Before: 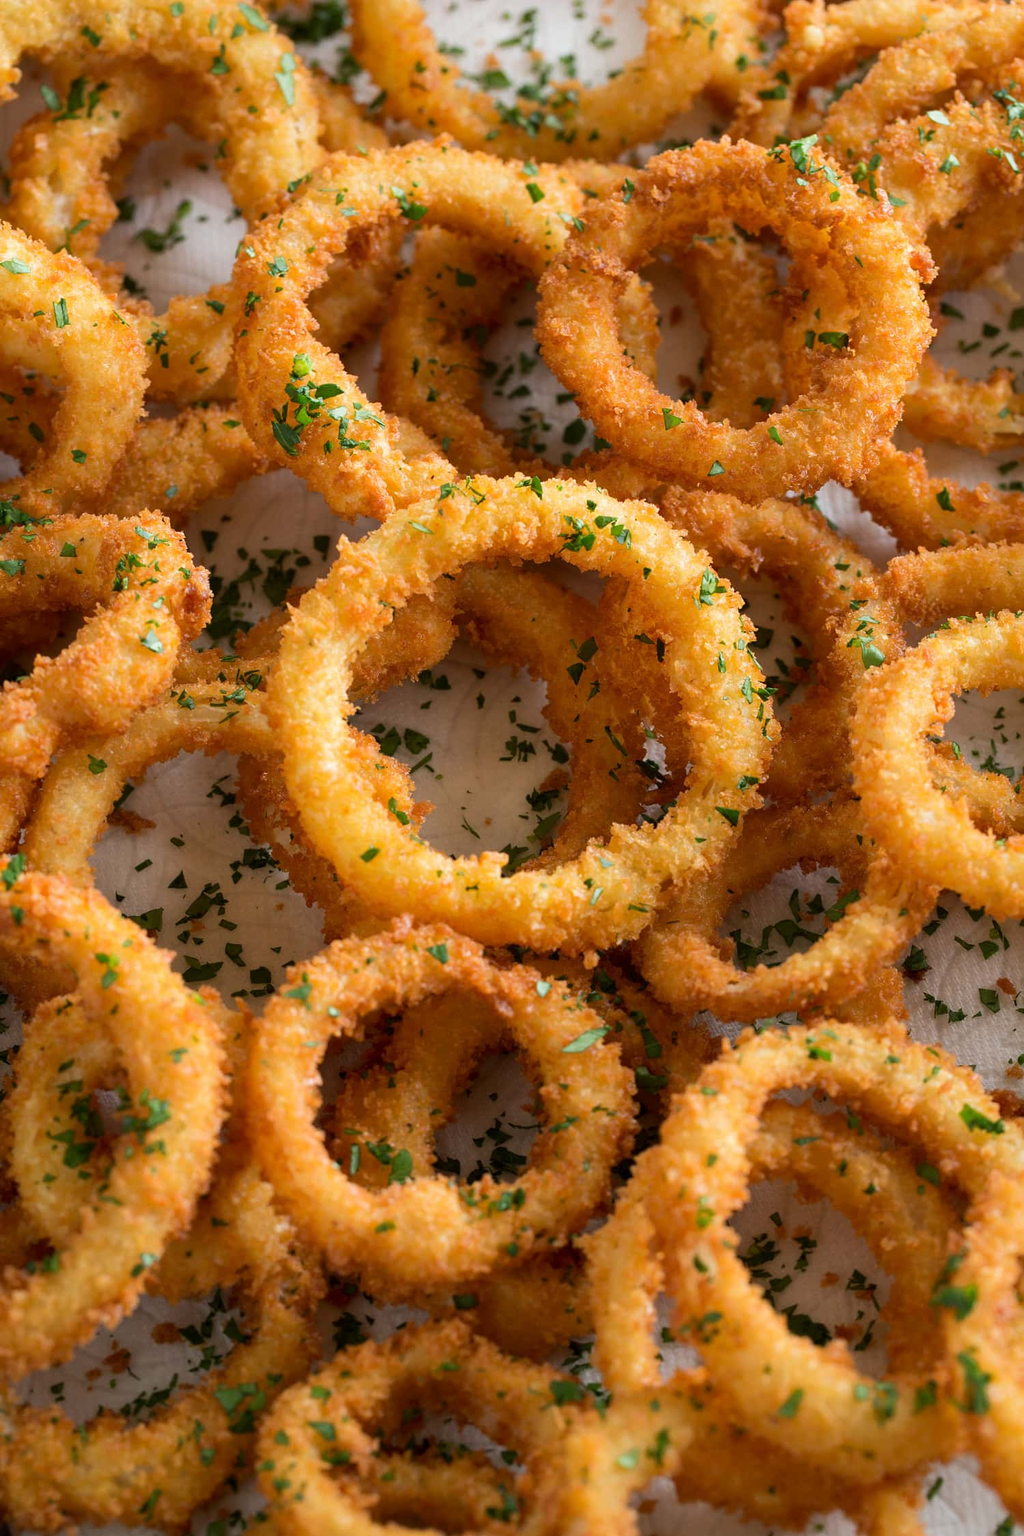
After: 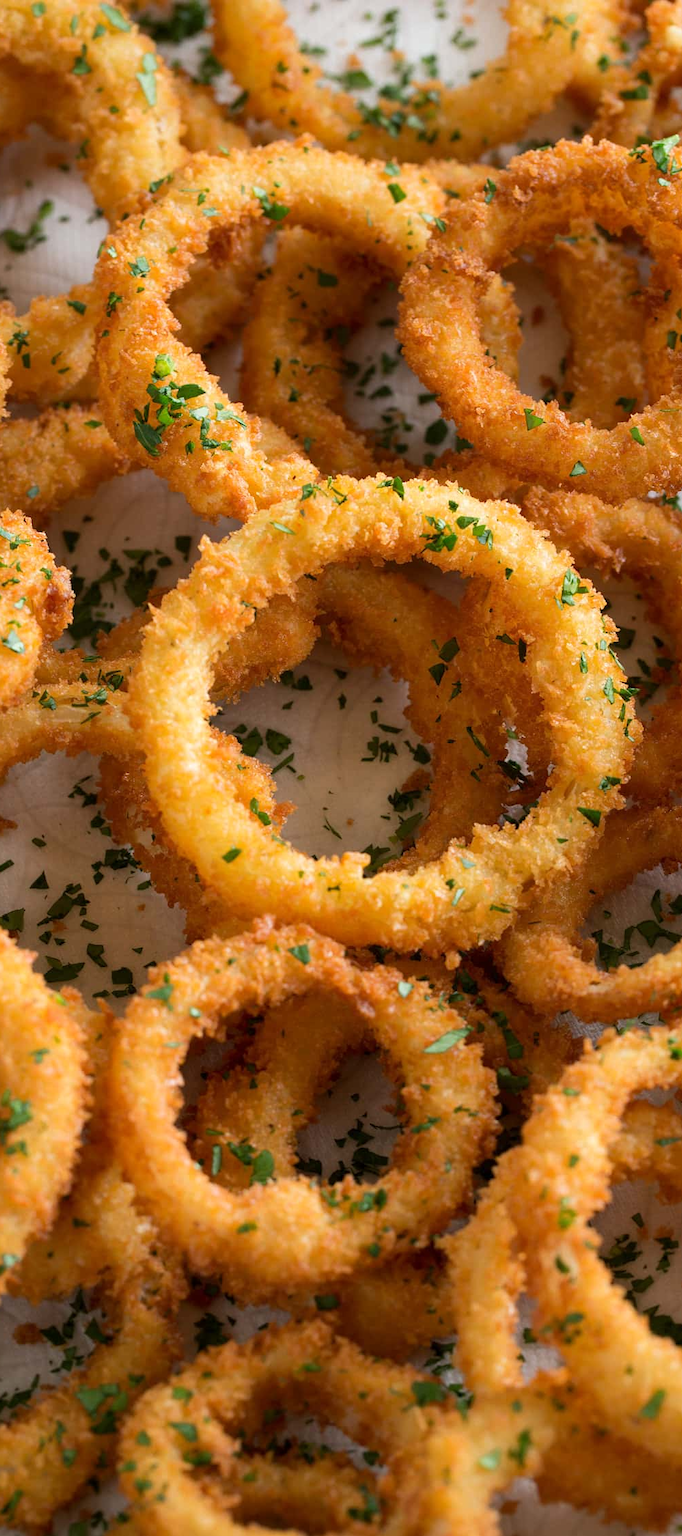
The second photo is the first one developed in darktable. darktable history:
white balance: emerald 1
crop and rotate: left 13.537%, right 19.796%
tone equalizer: on, module defaults
